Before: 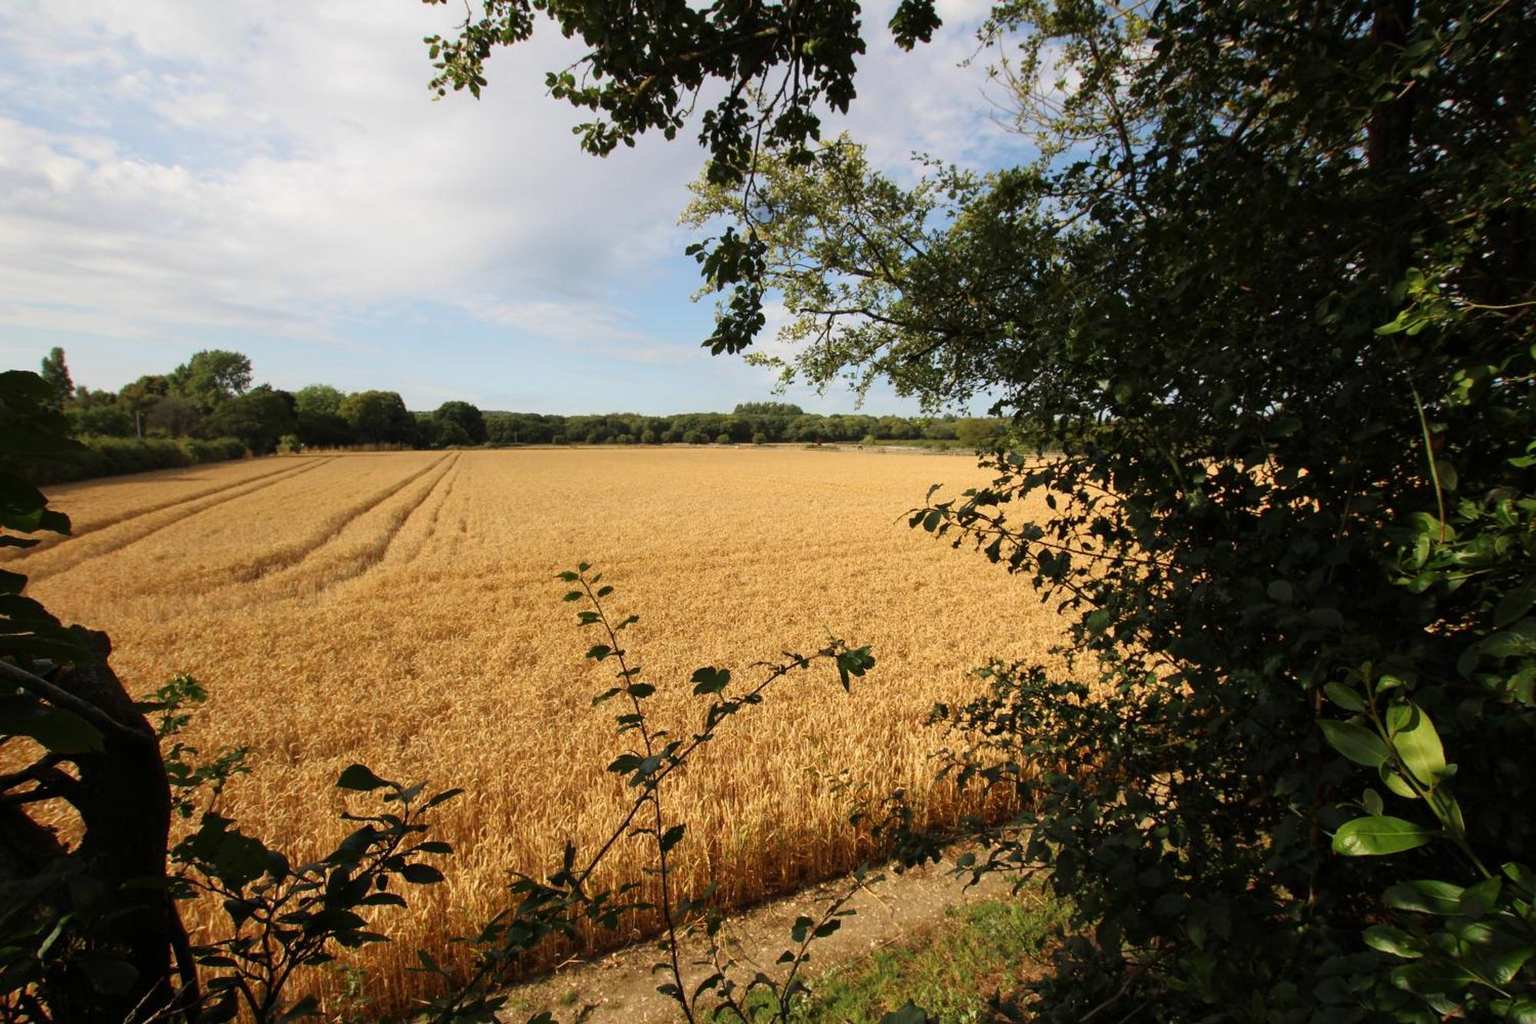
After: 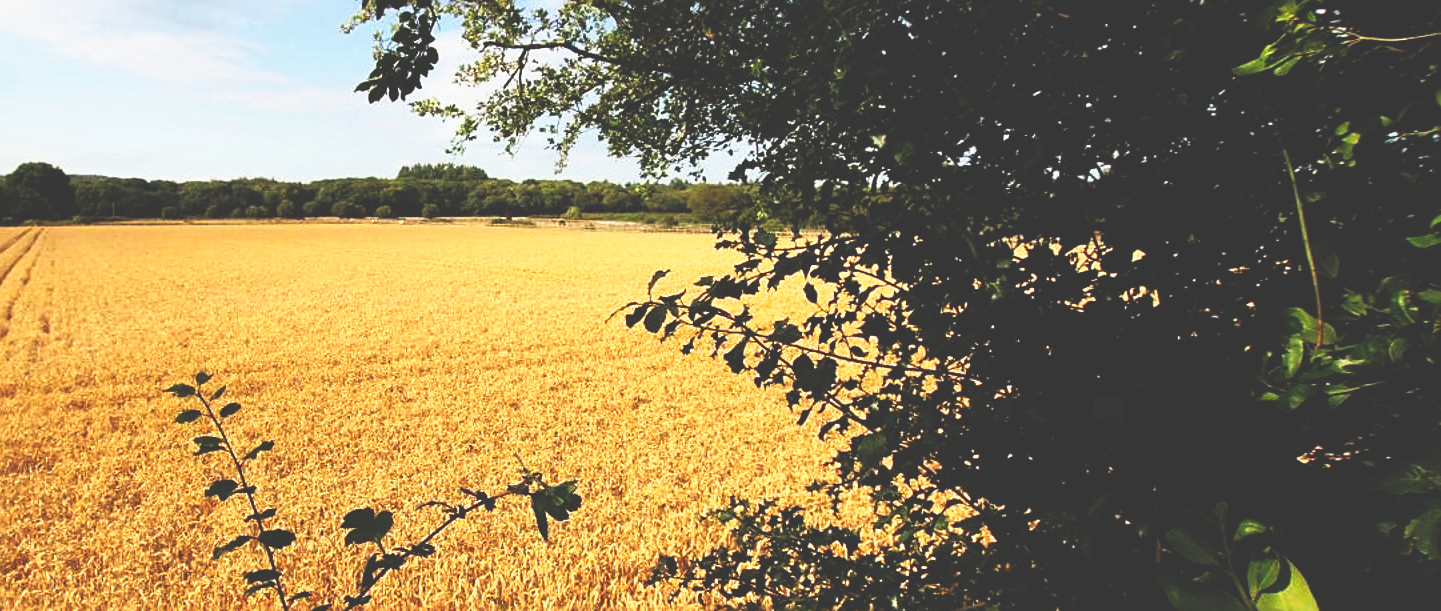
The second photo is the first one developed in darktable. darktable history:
crop and rotate: left 27.938%, top 27.046%, bottom 27.046%
sharpen: on, module defaults
base curve: curves: ch0 [(0, 0.036) (0.007, 0.037) (0.604, 0.887) (1, 1)], preserve colors none
